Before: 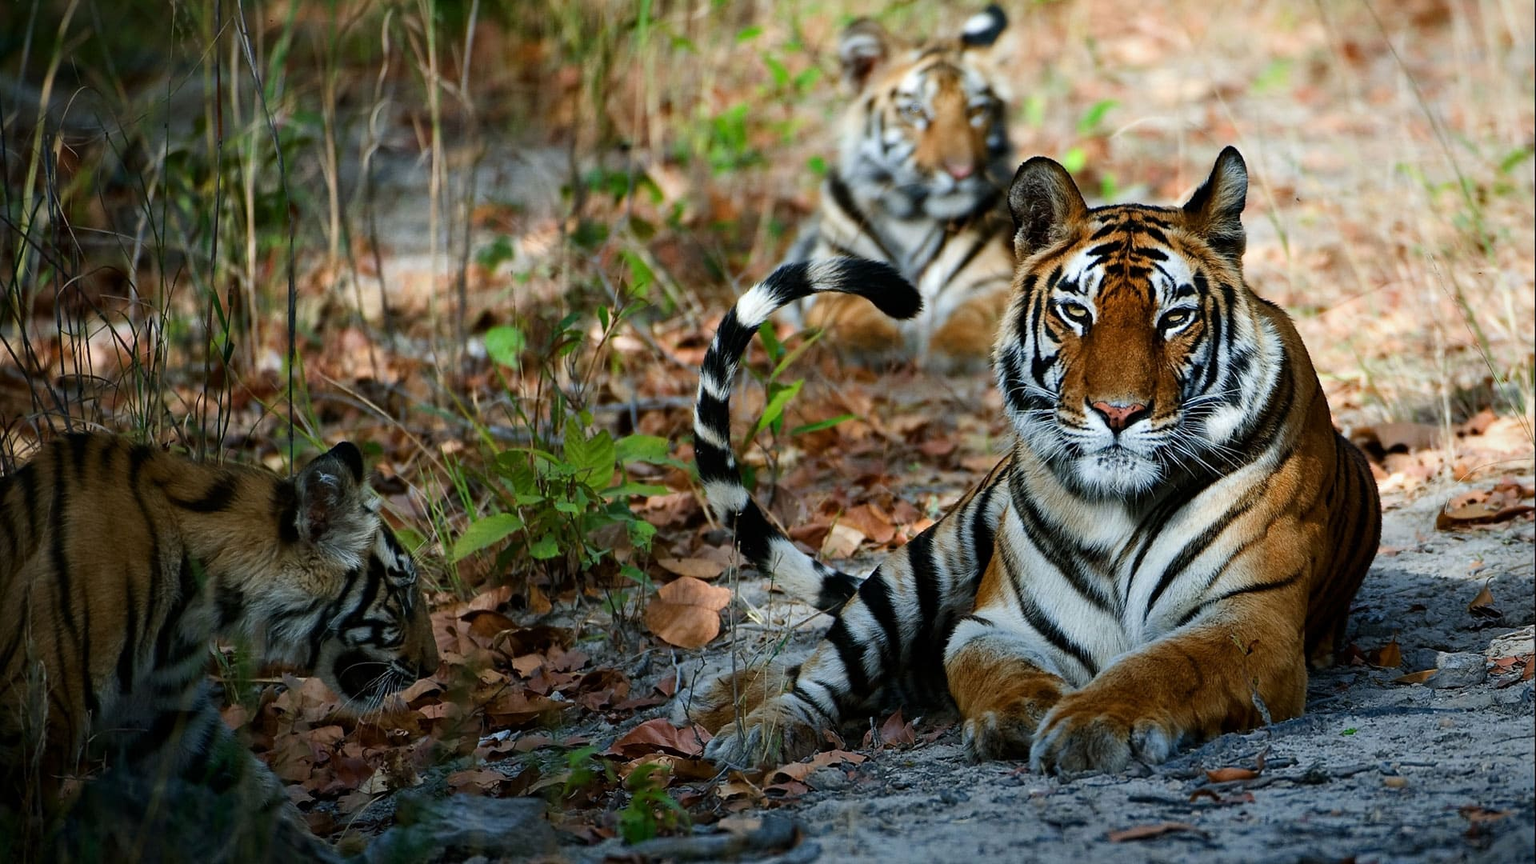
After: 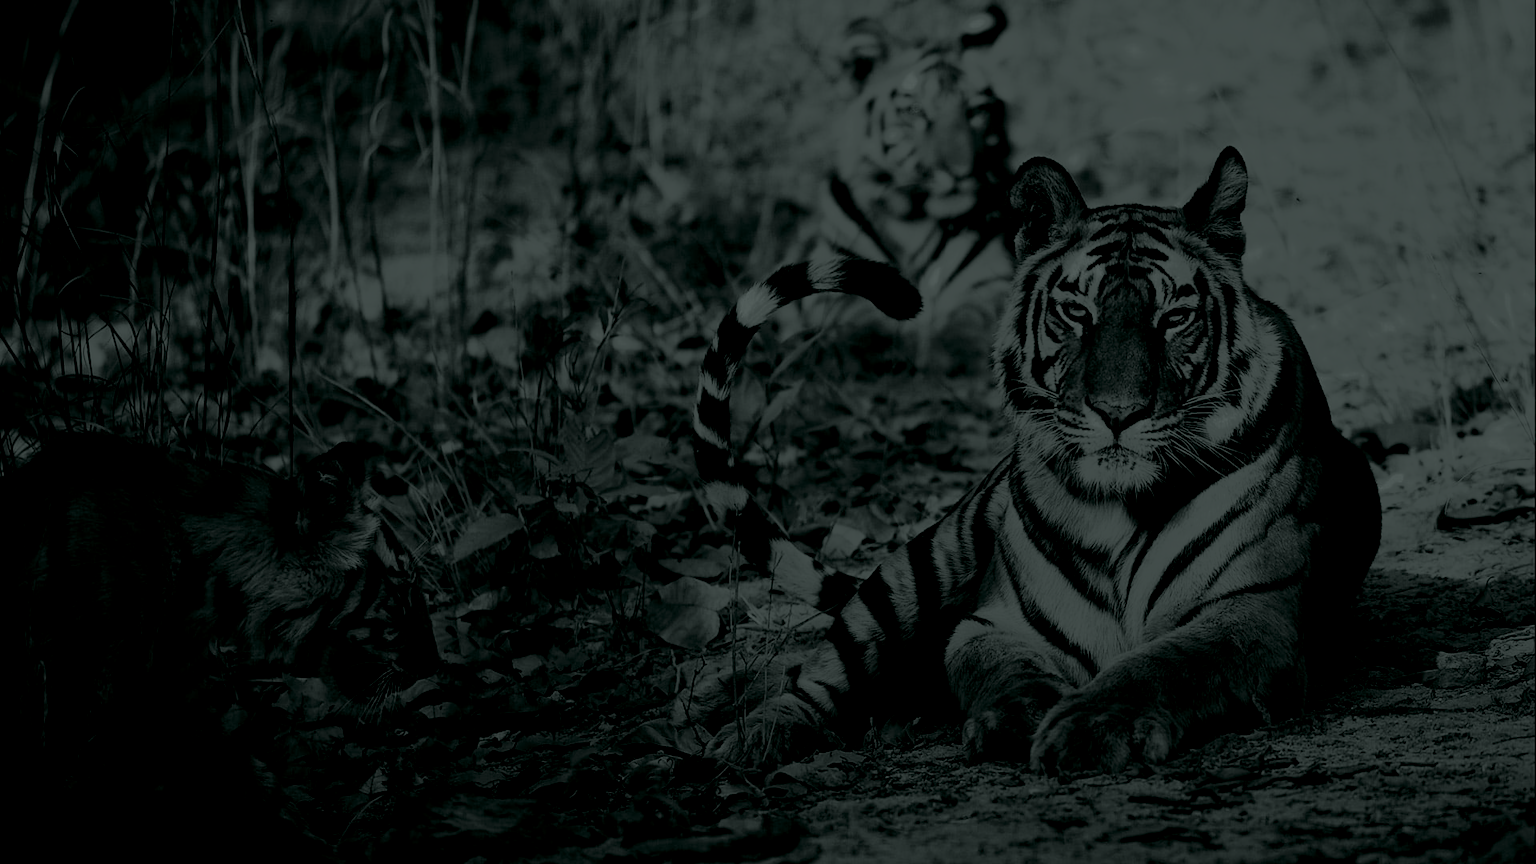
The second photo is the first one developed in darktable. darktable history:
colorize: hue 90°, saturation 19%, lightness 1.59%, version 1
tone curve: curves: ch0 [(0, 0) (0.003, 0.108) (0.011, 0.113) (0.025, 0.113) (0.044, 0.121) (0.069, 0.132) (0.1, 0.145) (0.136, 0.158) (0.177, 0.182) (0.224, 0.215) (0.277, 0.27) (0.335, 0.341) (0.399, 0.424) (0.468, 0.528) (0.543, 0.622) (0.623, 0.721) (0.709, 0.79) (0.801, 0.846) (0.898, 0.871) (1, 1)], preserve colors none
